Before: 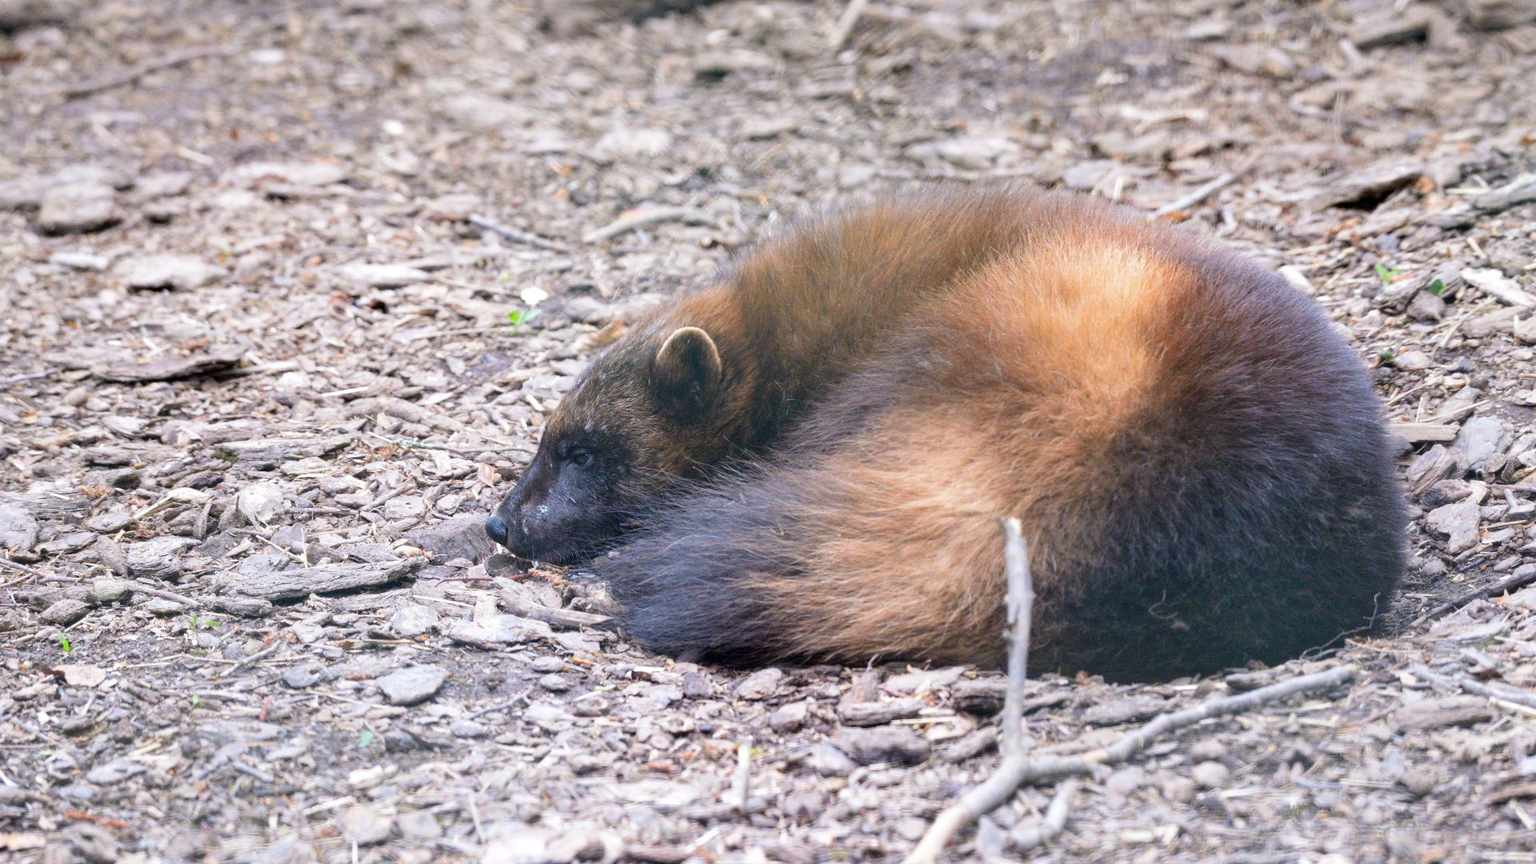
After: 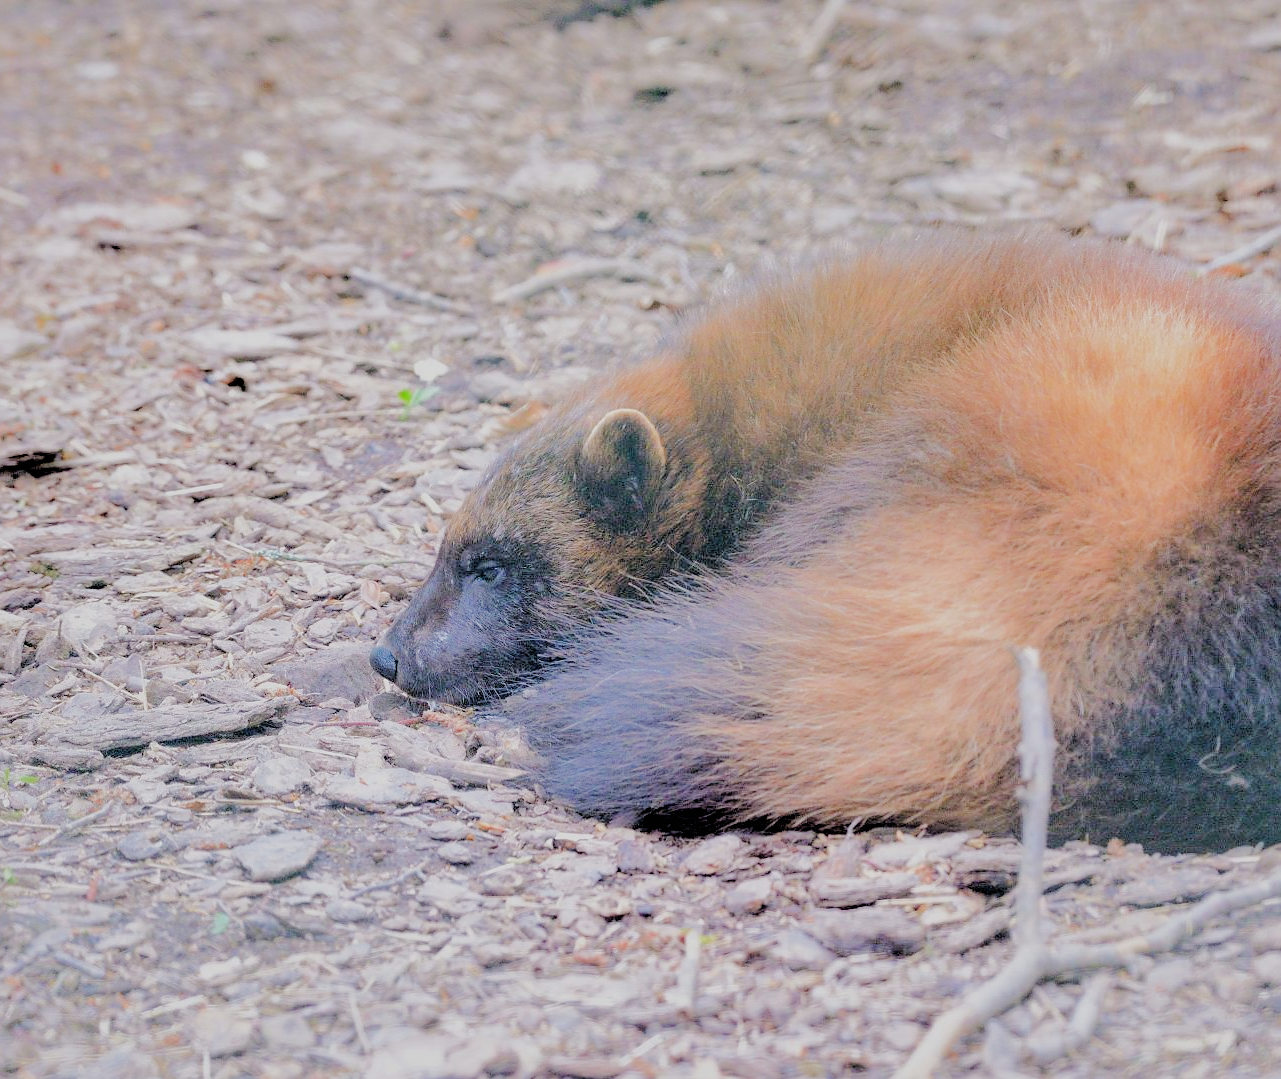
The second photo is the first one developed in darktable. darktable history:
sharpen: radius 0.978, amount 0.613
exposure: exposure 0.561 EV, compensate highlight preservation false
crop and rotate: left 12.387%, right 20.879%
tone curve: curves: ch0 [(0, 0) (0.8, 0.757) (1, 1)], color space Lab, independent channels, preserve colors none
filmic rgb: black relative exposure -4.71 EV, white relative exposure 4.78 EV, hardness 2.35, latitude 35.89%, contrast 1.045, highlights saturation mix 1.13%, shadows ↔ highlights balance 1.23%
shadows and highlights: on, module defaults
tone equalizer: -7 EV 0.147 EV, -6 EV 0.629 EV, -5 EV 1.18 EV, -4 EV 1.31 EV, -3 EV 1.15 EV, -2 EV 0.6 EV, -1 EV 0.149 EV, edges refinement/feathering 500, mask exposure compensation -1.57 EV, preserve details no
